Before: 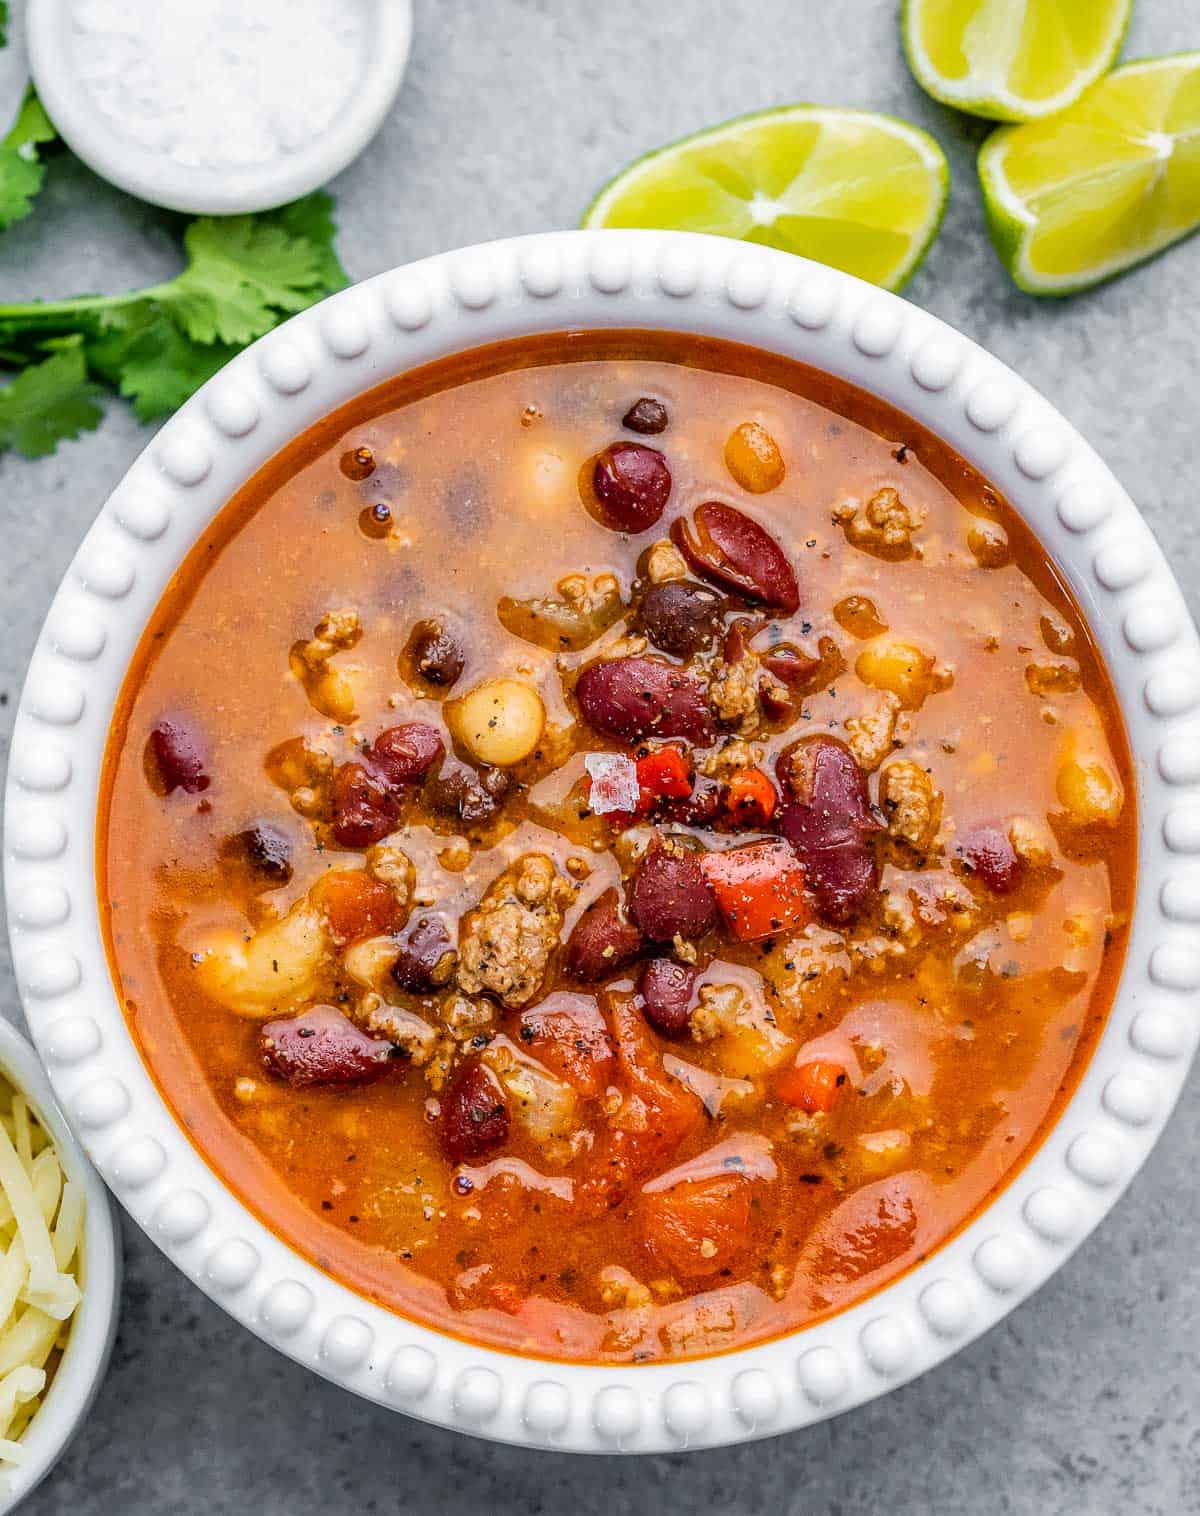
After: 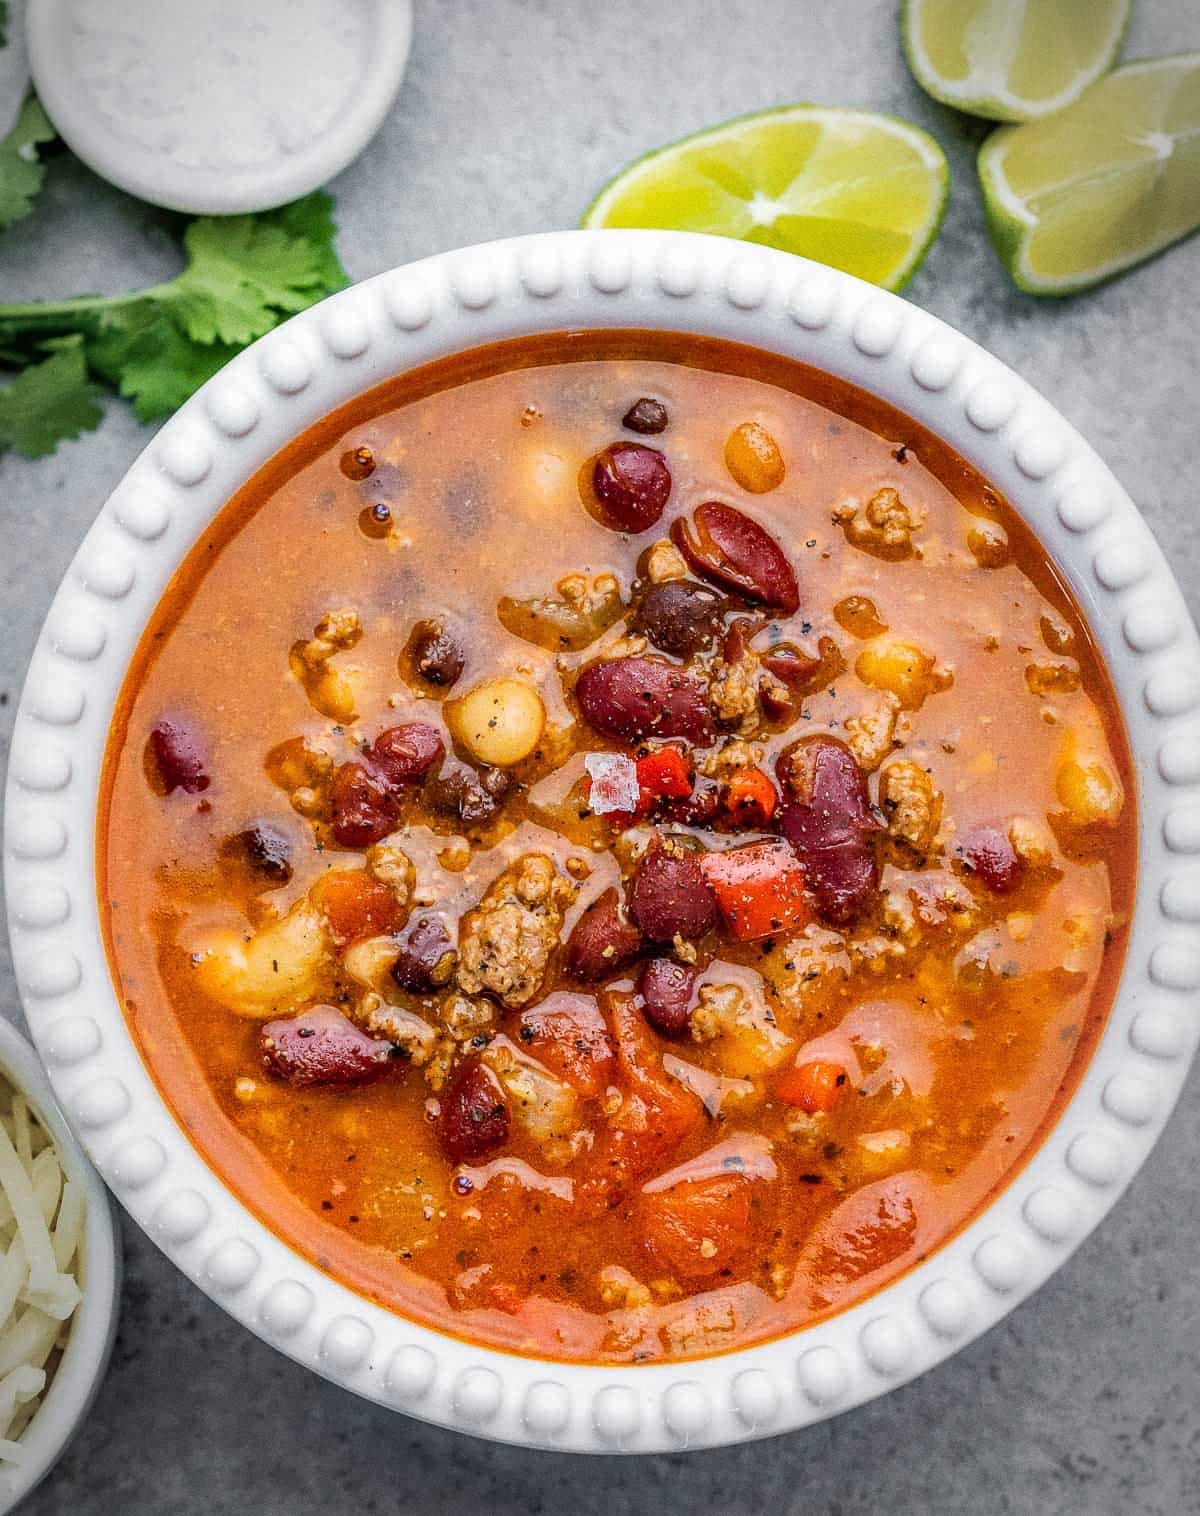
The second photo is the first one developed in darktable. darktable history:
grain: coarseness 0.47 ISO
vignetting: automatic ratio true
